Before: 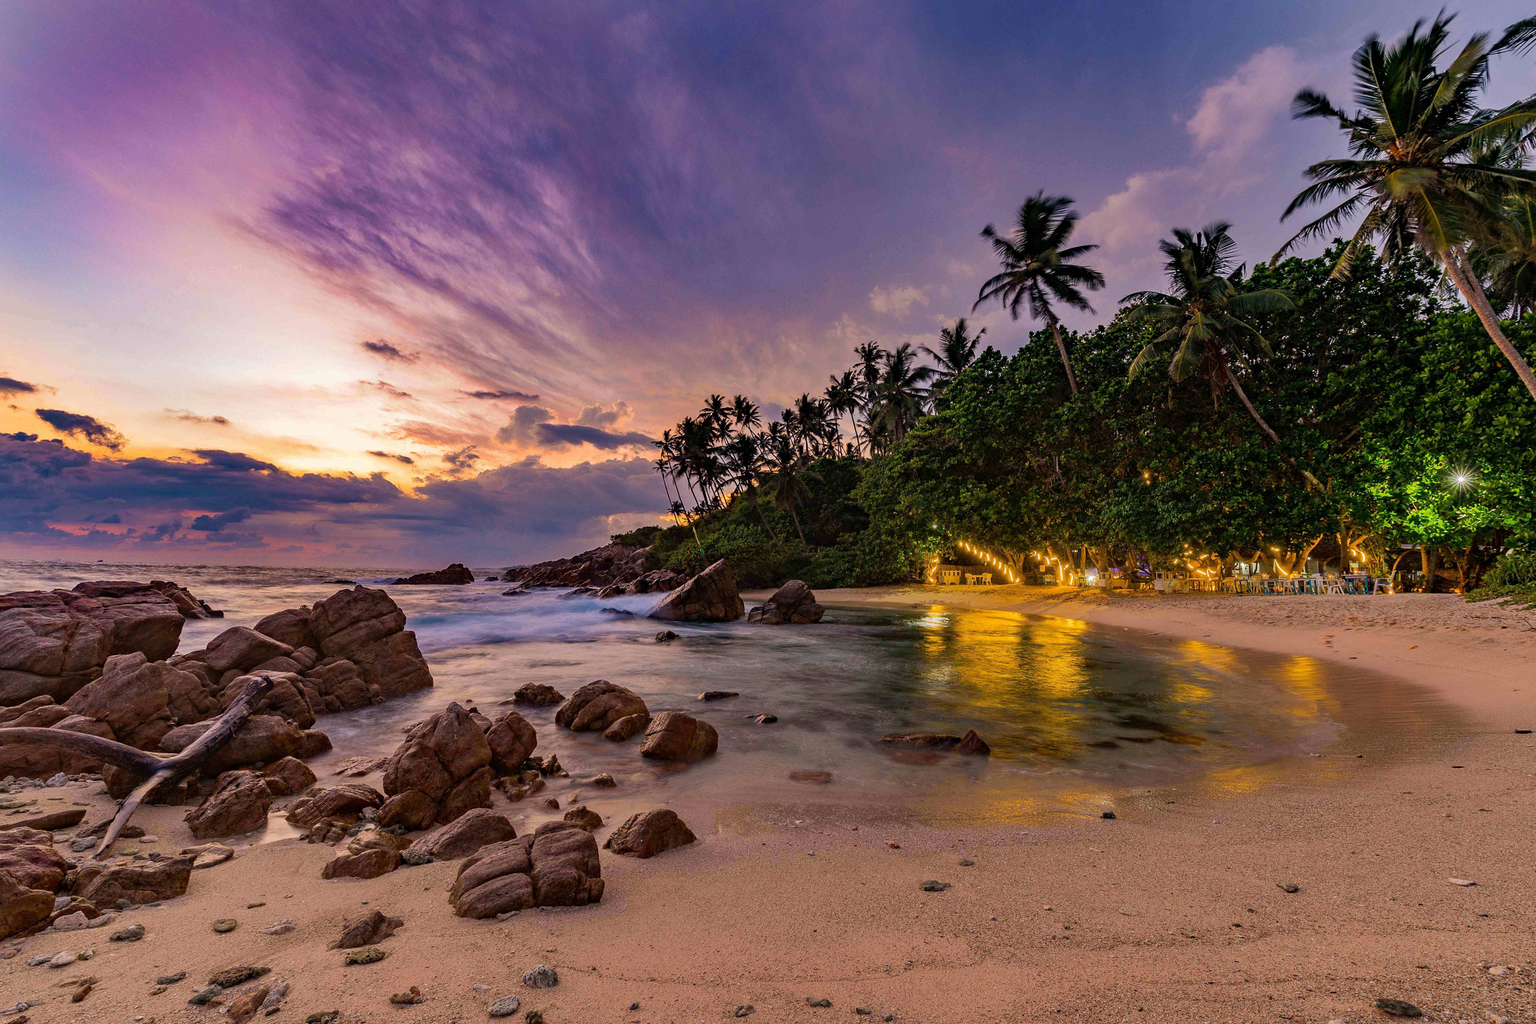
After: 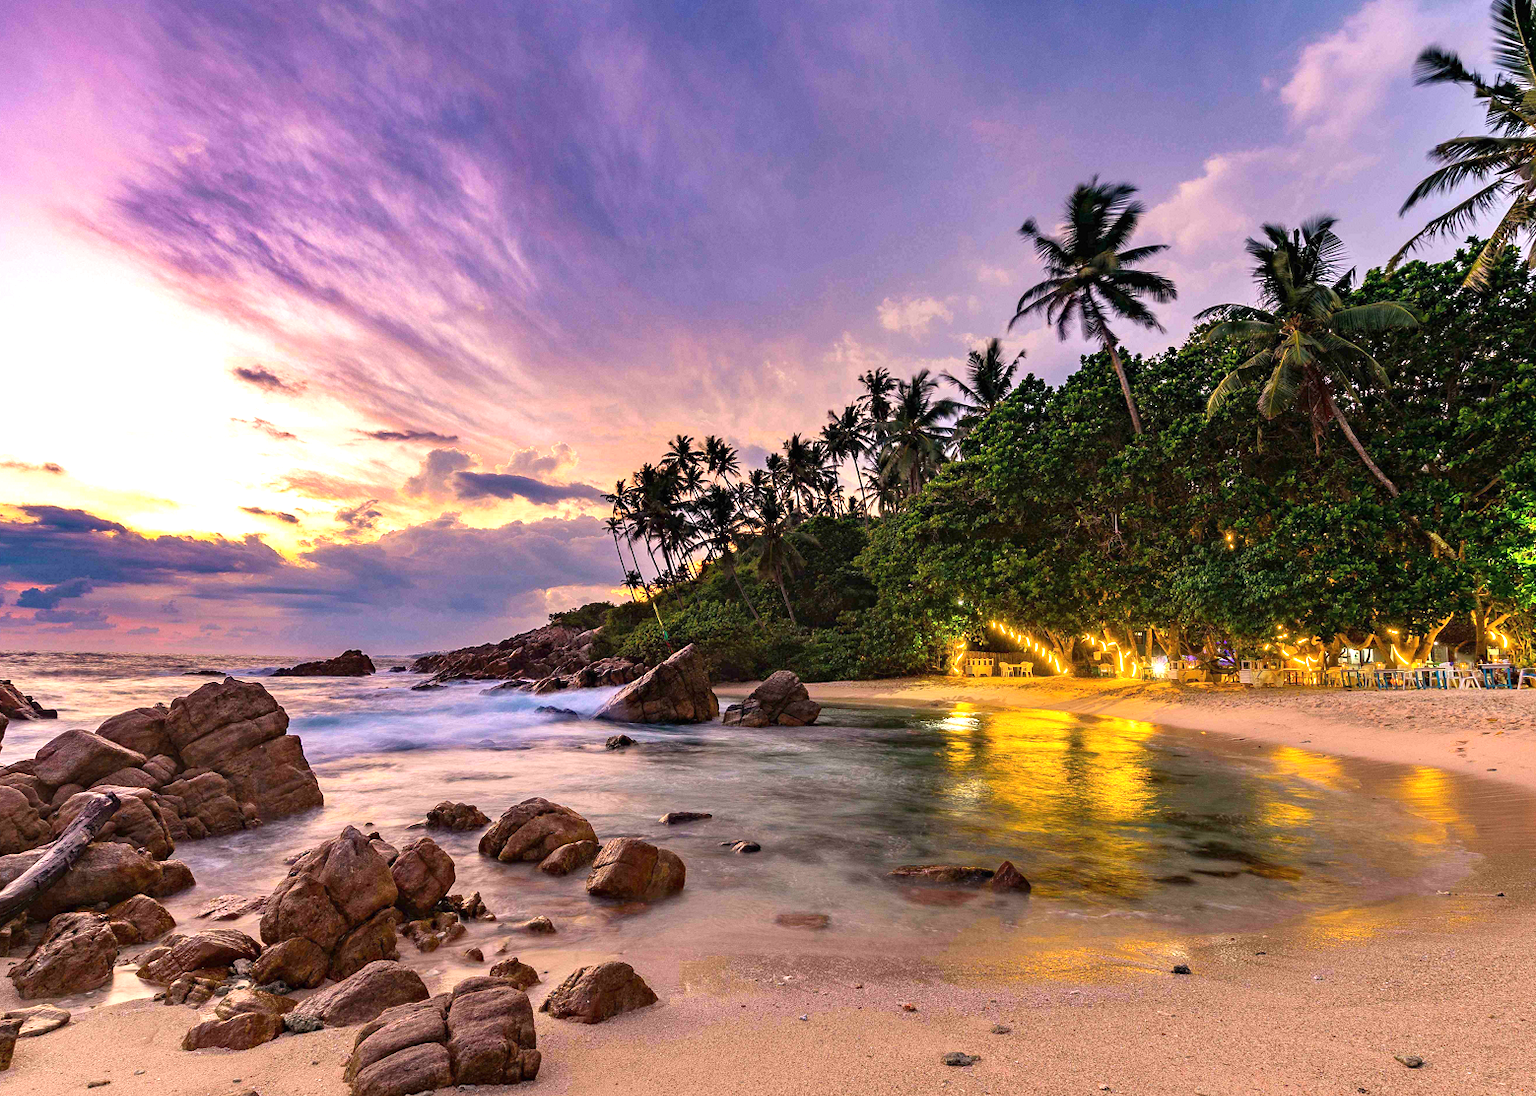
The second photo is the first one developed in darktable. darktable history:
crop: left 11.664%, top 5.105%, right 9.554%, bottom 10.53%
exposure: black level correction 0, exposure 1.029 EV, compensate highlight preservation false
